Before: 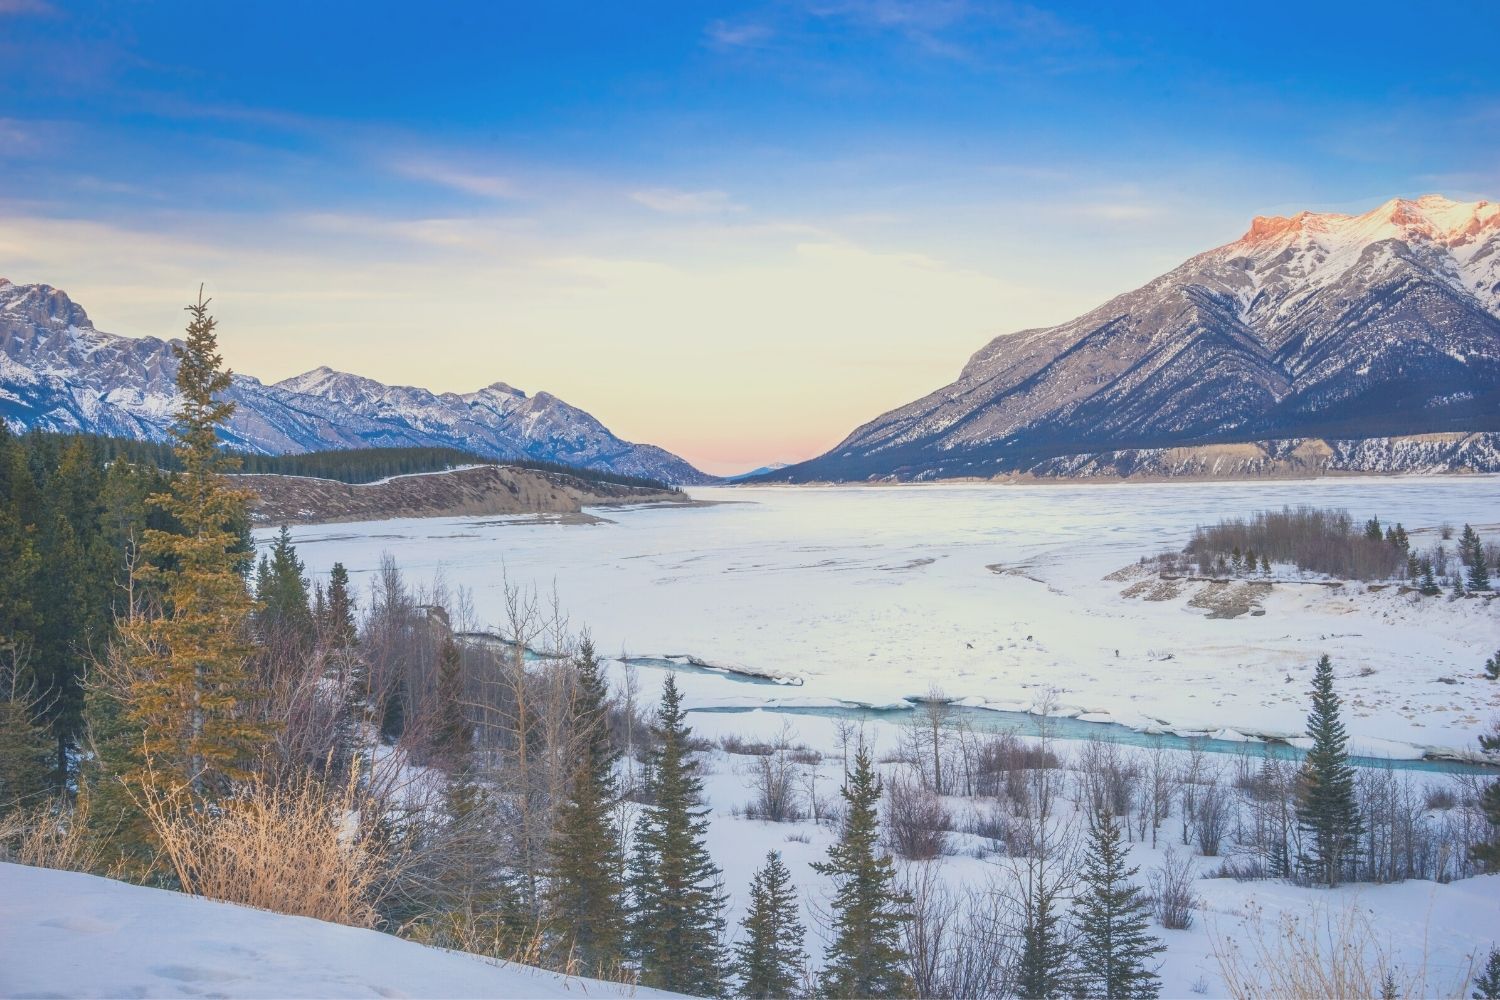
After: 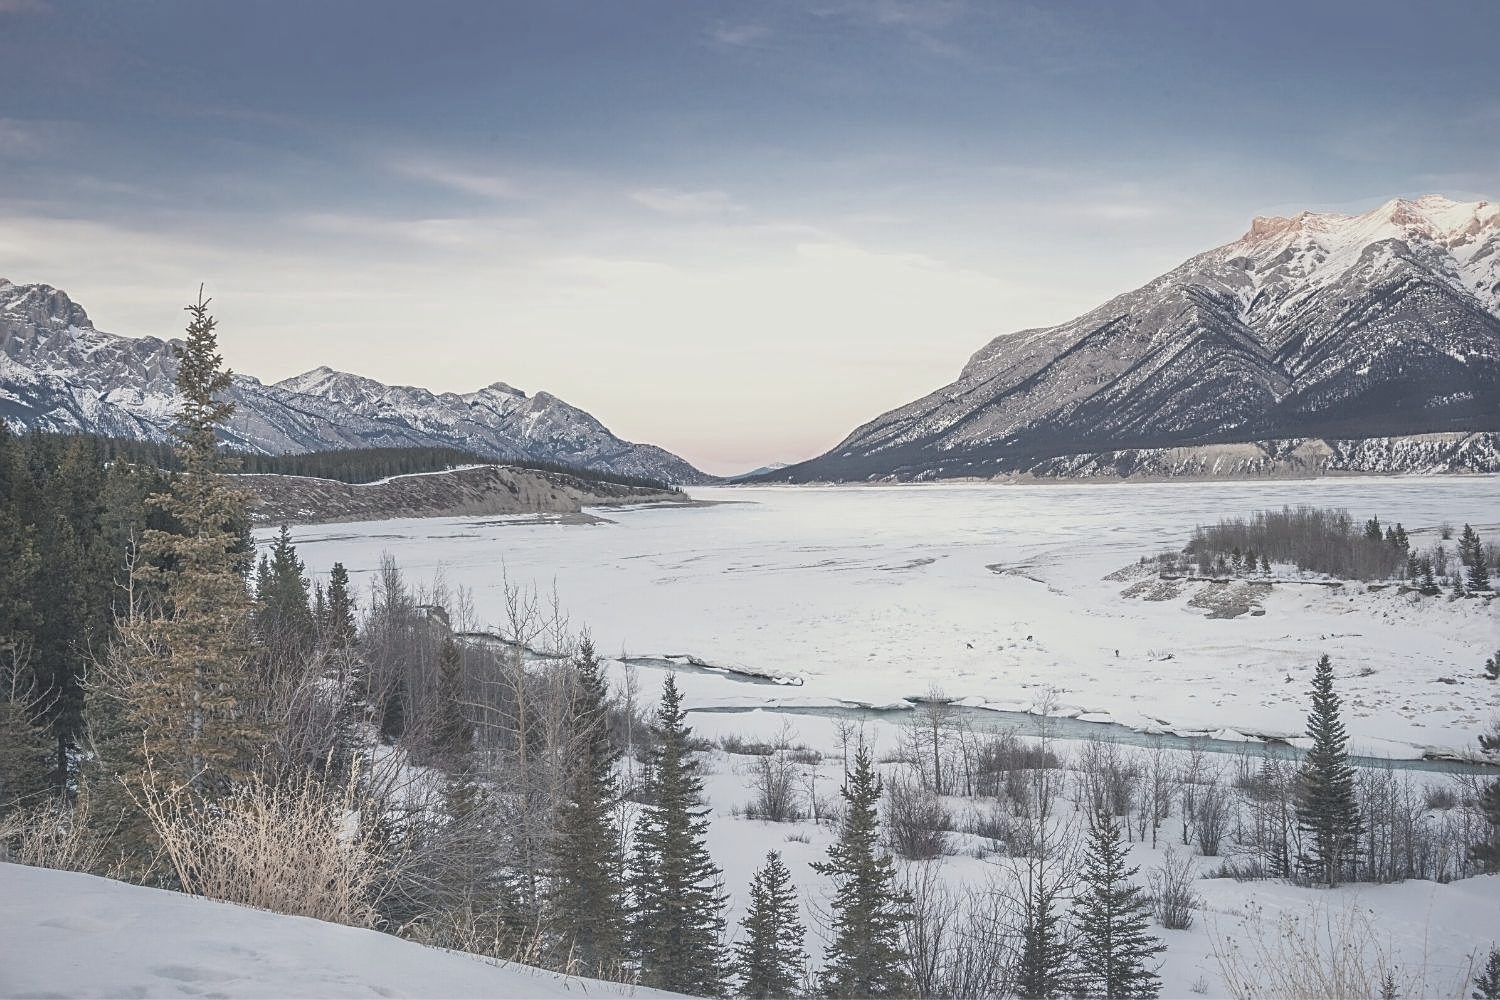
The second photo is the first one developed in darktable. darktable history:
sharpen: on, module defaults
color correction: highlights b* -0.001, saturation 0.331
